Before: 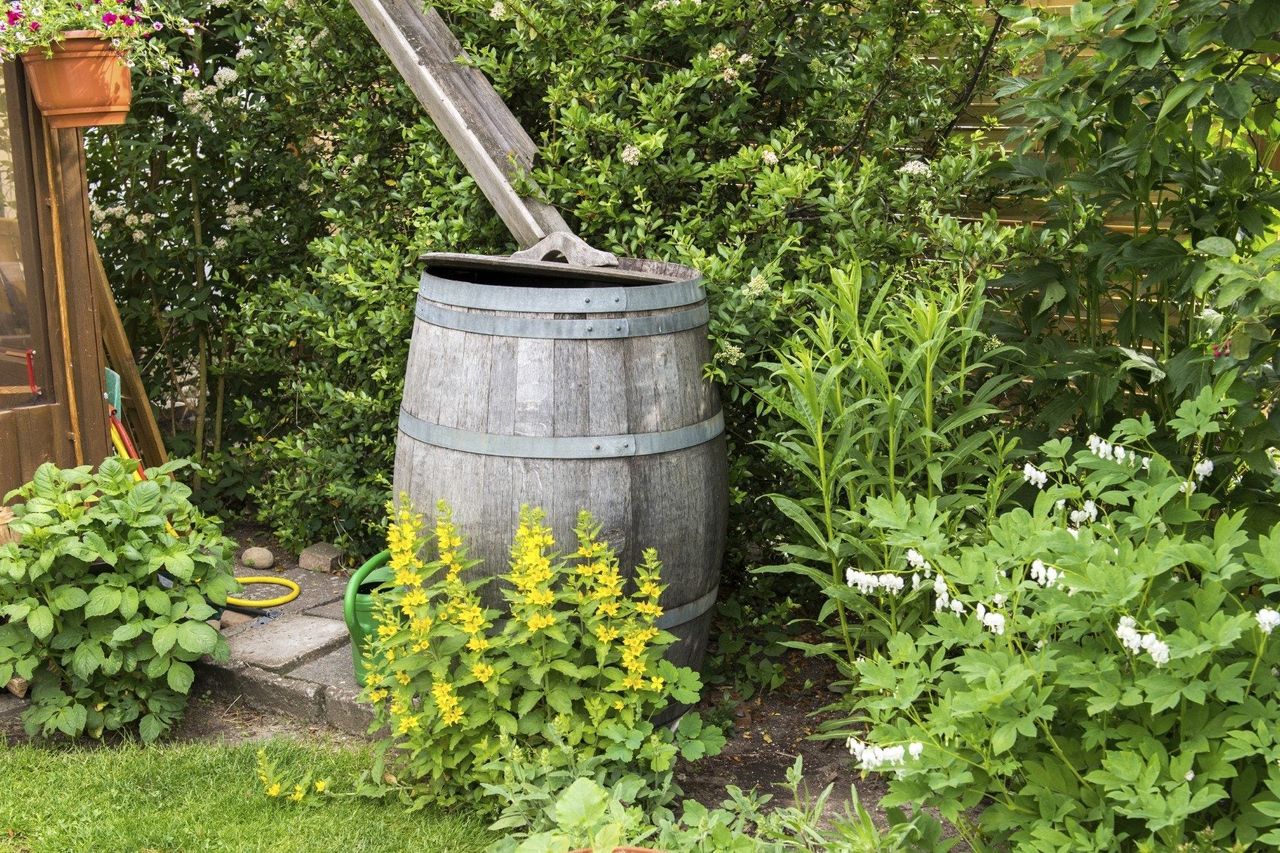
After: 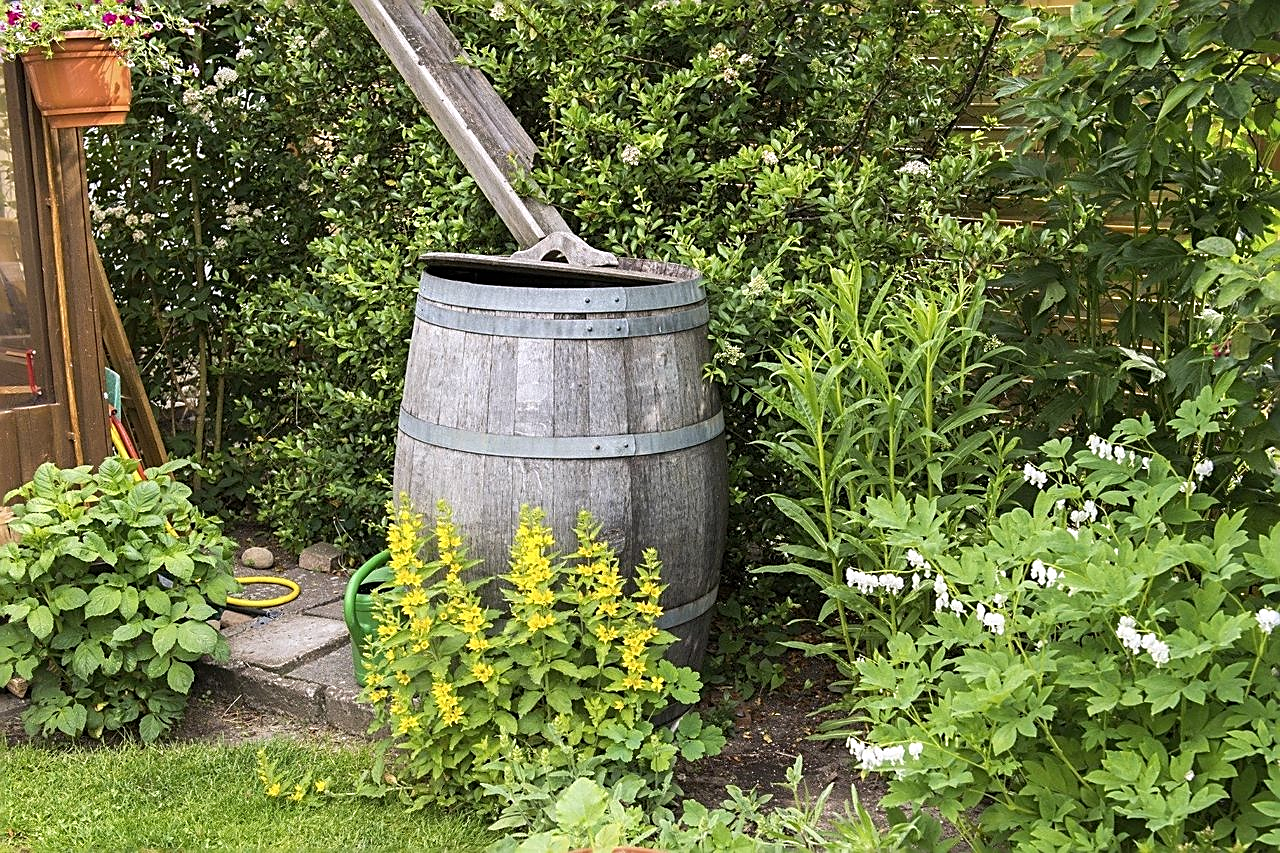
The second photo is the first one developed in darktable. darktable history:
white balance: red 1.009, blue 1.027
sharpen: amount 0.901
